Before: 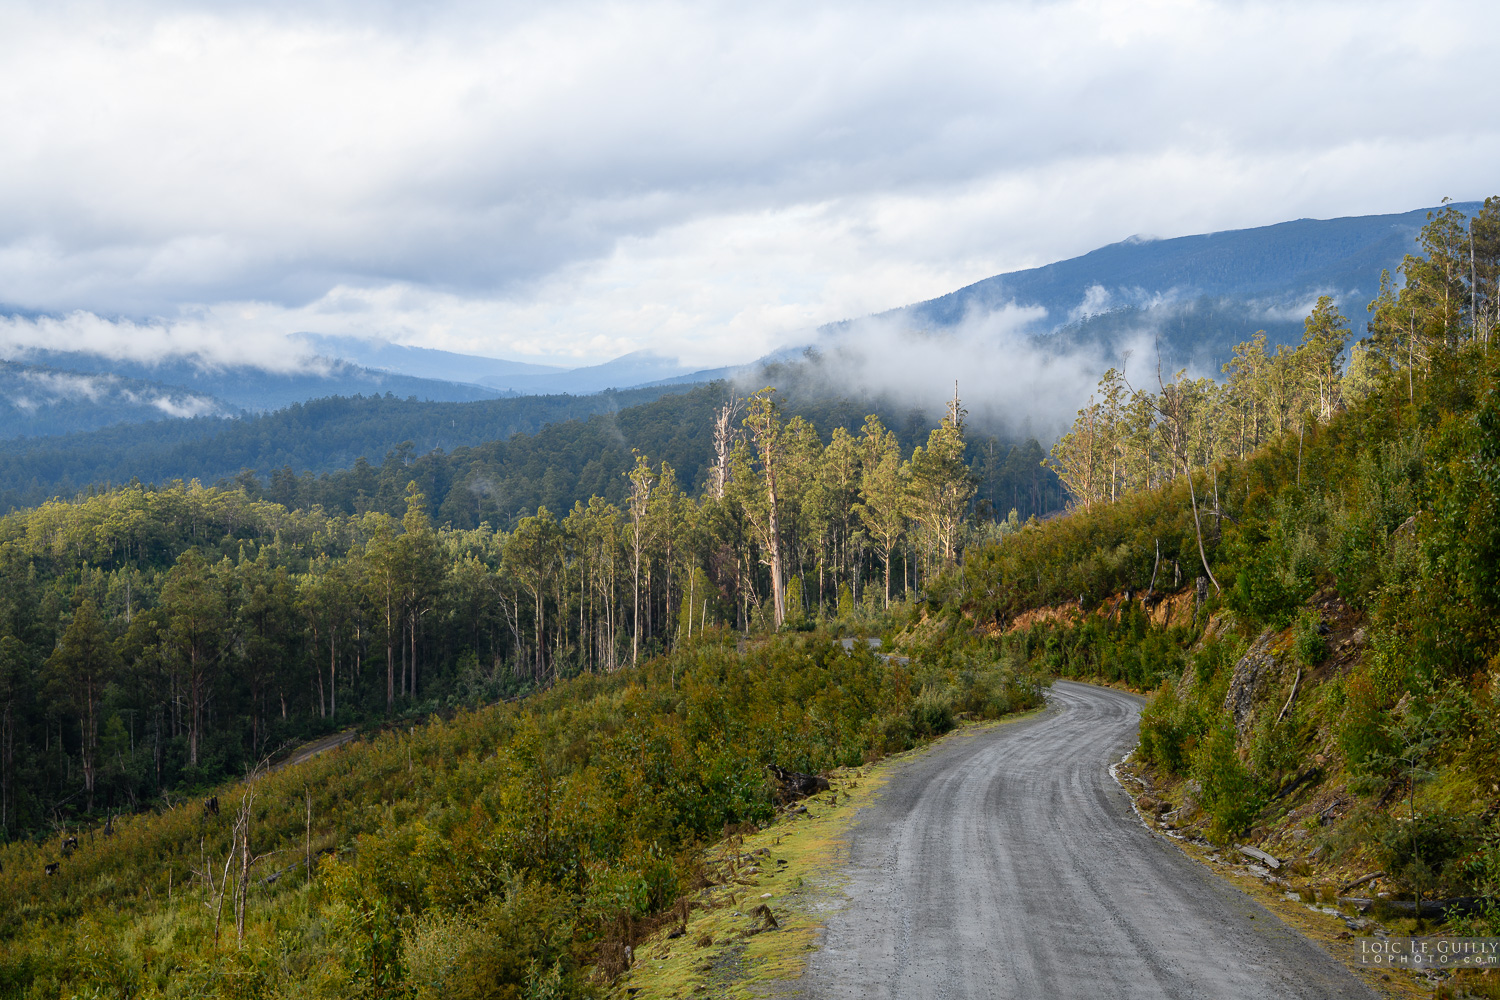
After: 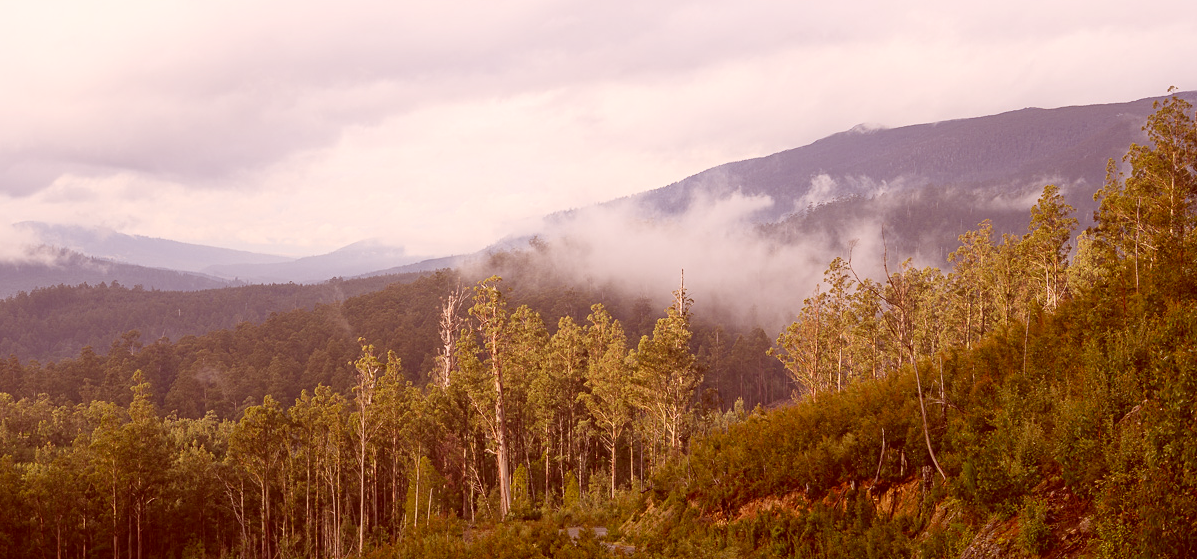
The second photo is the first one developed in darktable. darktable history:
crop: left 18.28%, top 11.108%, right 1.895%, bottom 32.931%
color correction: highlights a* 9.42, highlights b* 8.78, shadows a* 39.54, shadows b* 39.64, saturation 0.801
shadows and highlights: shadows -0.635, highlights 40.79
contrast equalizer: y [[0.439, 0.44, 0.442, 0.457, 0.493, 0.498], [0.5 ×6], [0.5 ×6], [0 ×6], [0 ×6]]
